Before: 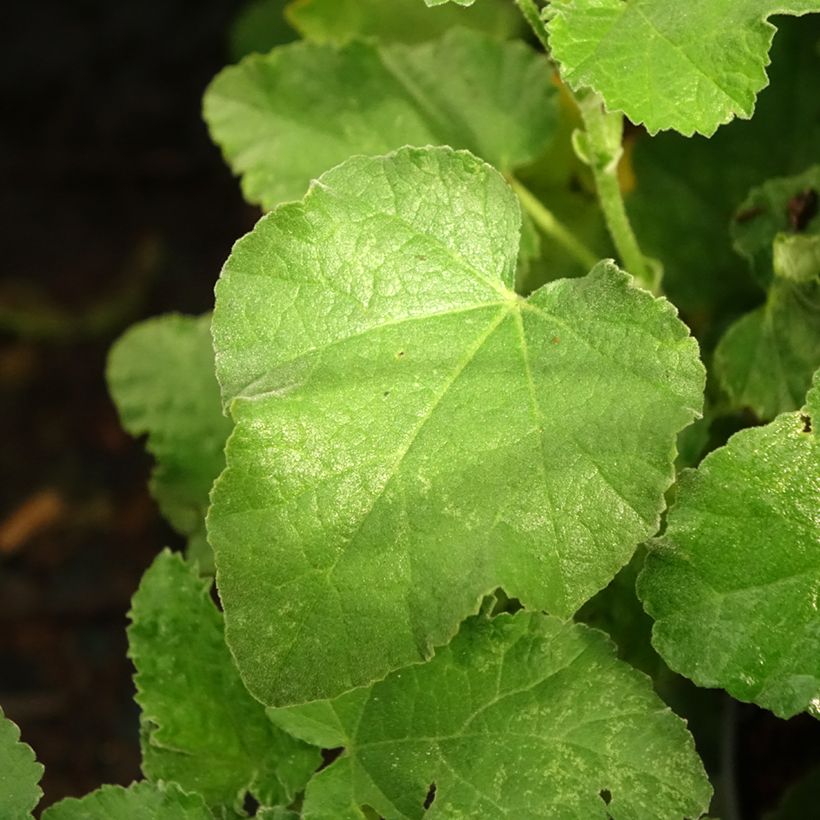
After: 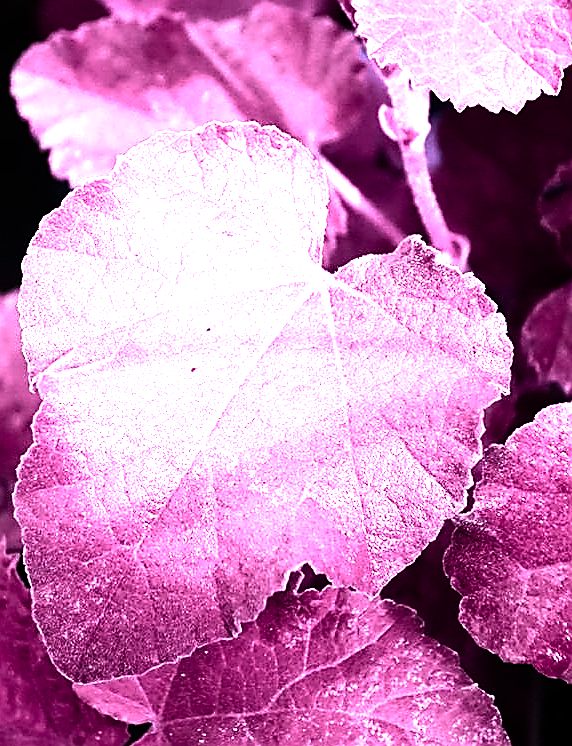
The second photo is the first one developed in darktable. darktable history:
crop and rotate: left 23.62%, top 2.967%, right 6.592%, bottom 6.026%
color balance rgb: perceptual saturation grading › global saturation 15.467%, perceptual saturation grading › highlights -19.305%, perceptual saturation grading › shadows 20.516%, hue shift -147.33°, perceptual brilliance grading › global brilliance 11.785%, perceptual brilliance grading › highlights 15.207%, contrast 34.618%, saturation formula JzAzBz (2021)
tone equalizer: -8 EV -0.785 EV, -7 EV -0.7 EV, -6 EV -0.6 EV, -5 EV -0.423 EV, -3 EV 0.388 EV, -2 EV 0.6 EV, -1 EV 0.688 EV, +0 EV 0.778 EV, edges refinement/feathering 500, mask exposure compensation -1.57 EV, preserve details no
sharpen: radius 1.417, amount 1.26, threshold 0.7
